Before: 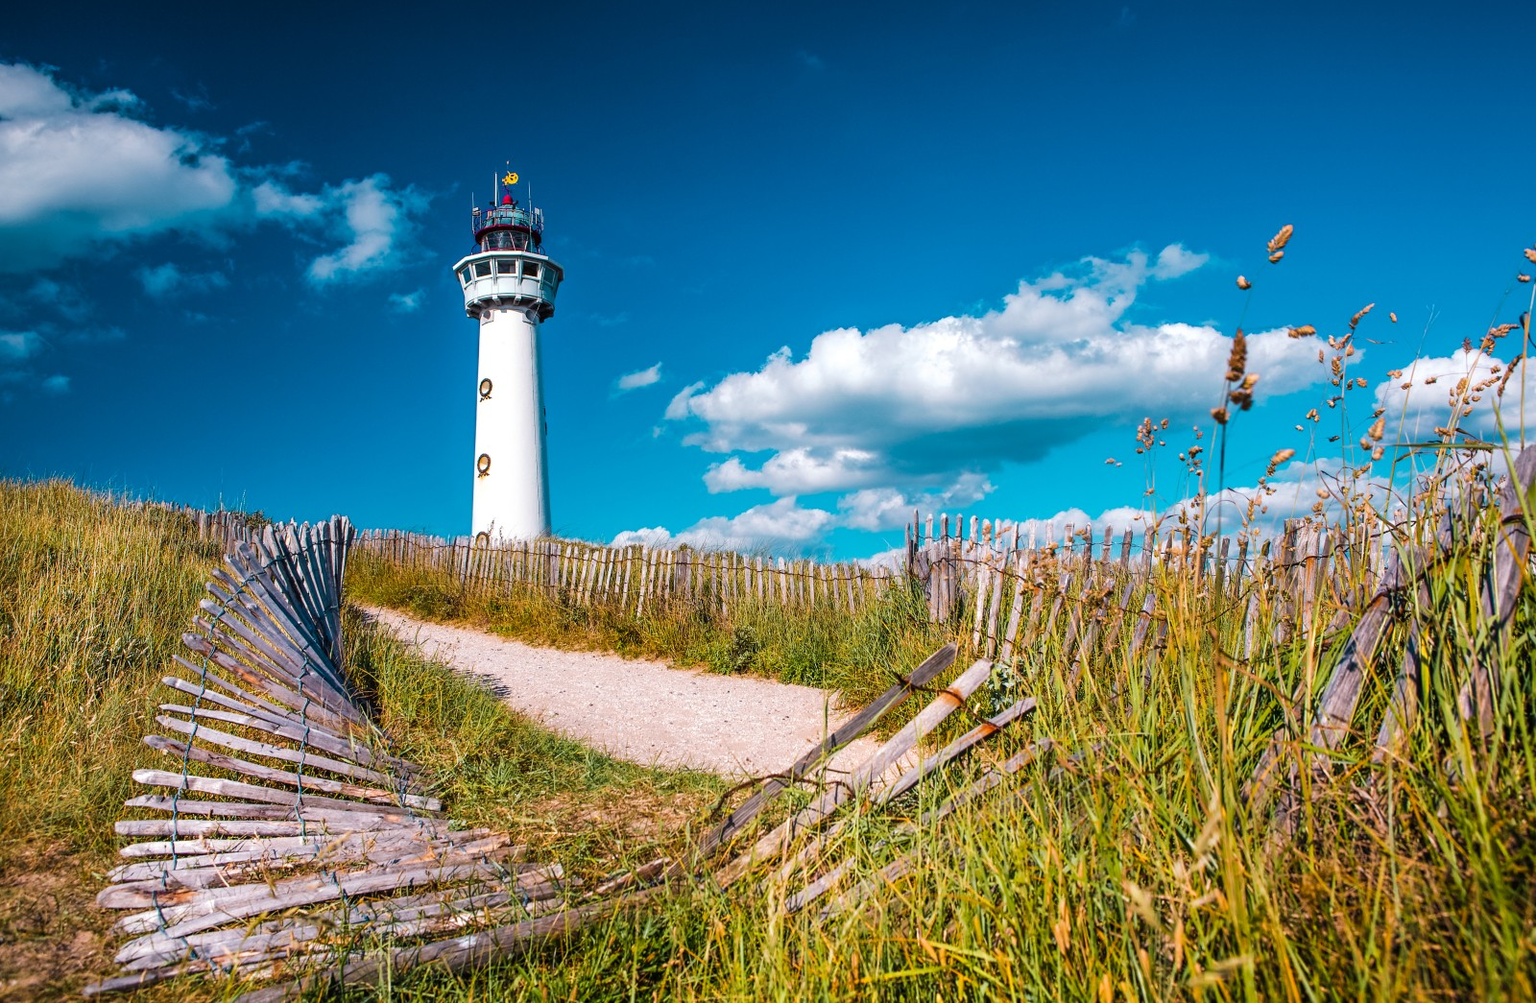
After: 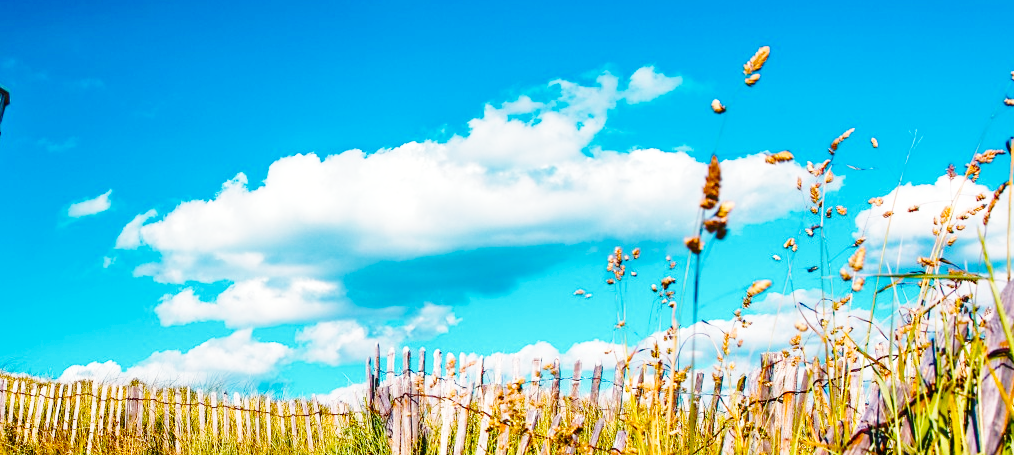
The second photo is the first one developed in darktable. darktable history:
base curve: curves: ch0 [(0, 0) (0.032, 0.037) (0.105, 0.228) (0.435, 0.76) (0.856, 0.983) (1, 1)], preserve colors none
color balance rgb: highlights gain › luminance 5.74%, highlights gain › chroma 2.543%, highlights gain › hue 90.08°, perceptual saturation grading › global saturation 20%, perceptual saturation grading › highlights -25.204%, perceptual saturation grading › shadows 49.786%
crop: left 36.078%, top 18.086%, right 0.542%, bottom 38.318%
